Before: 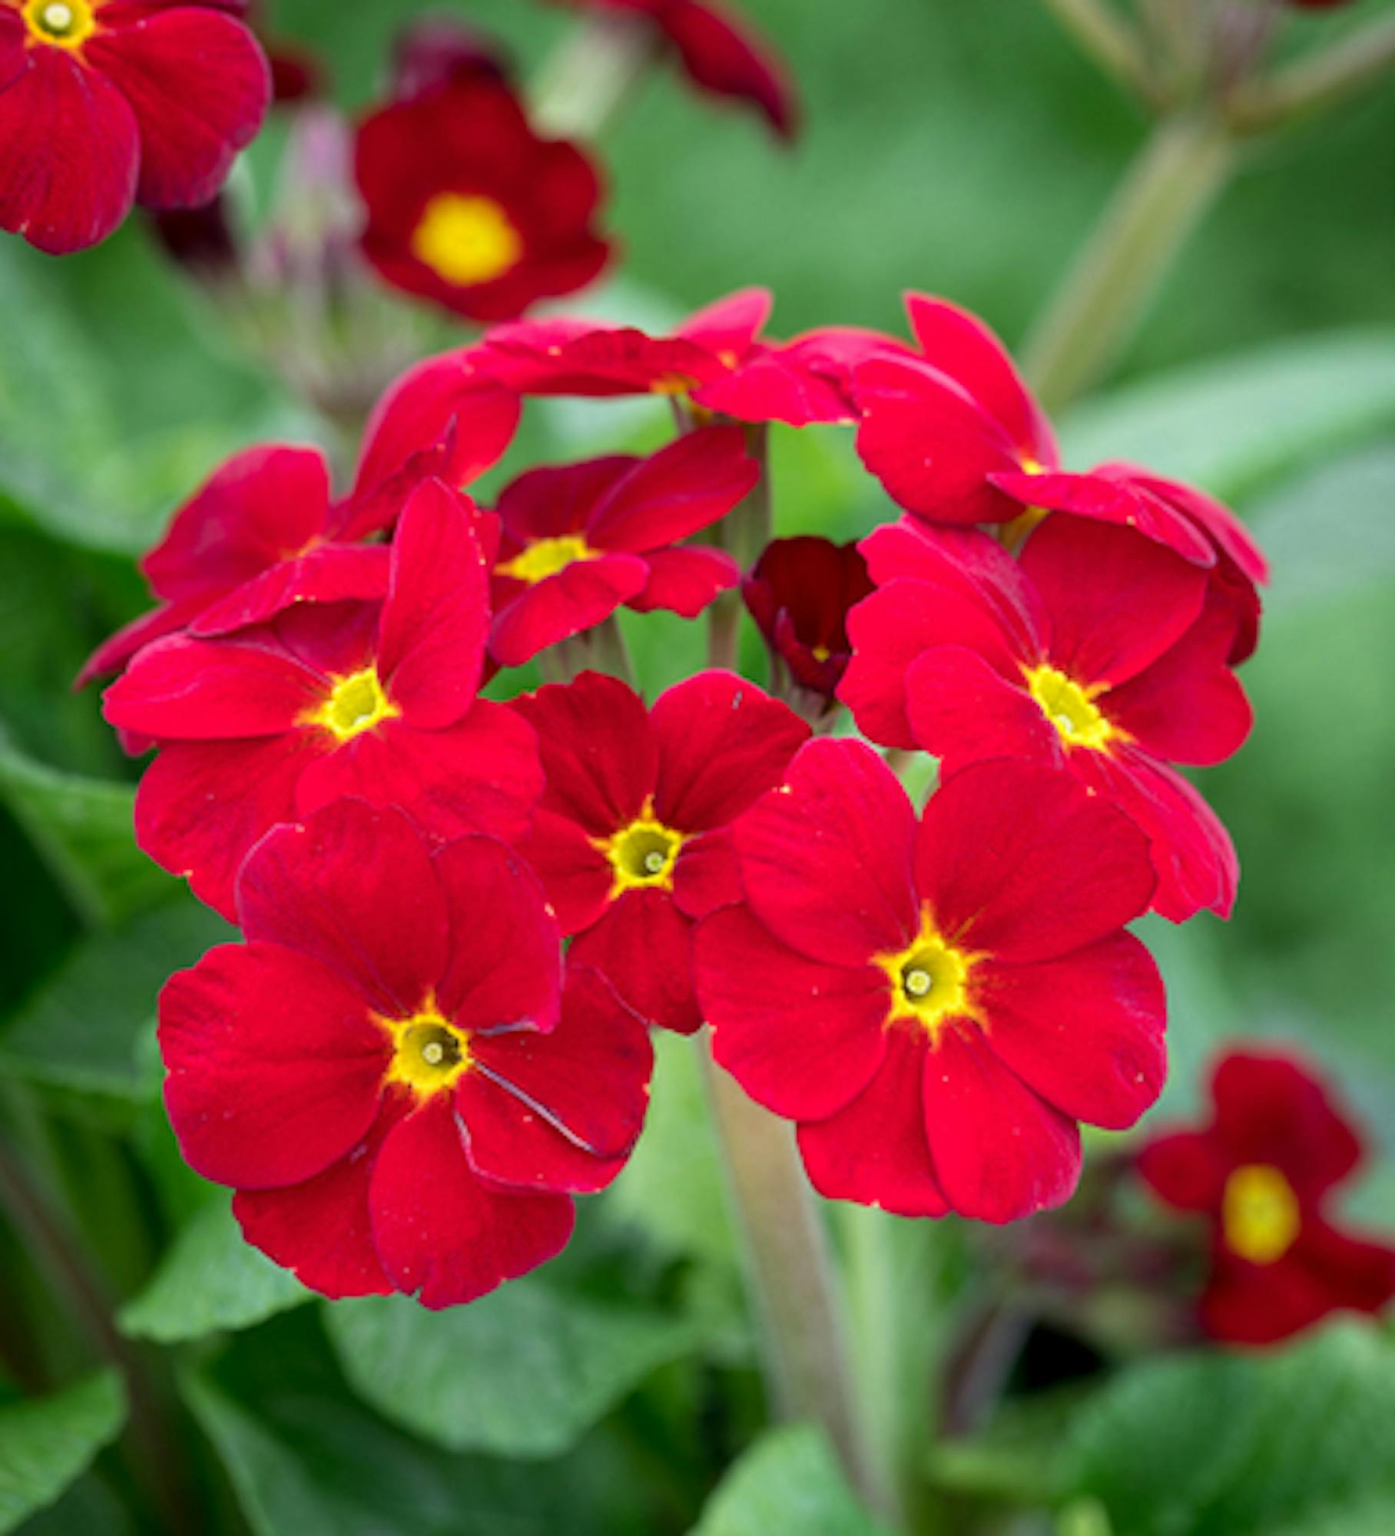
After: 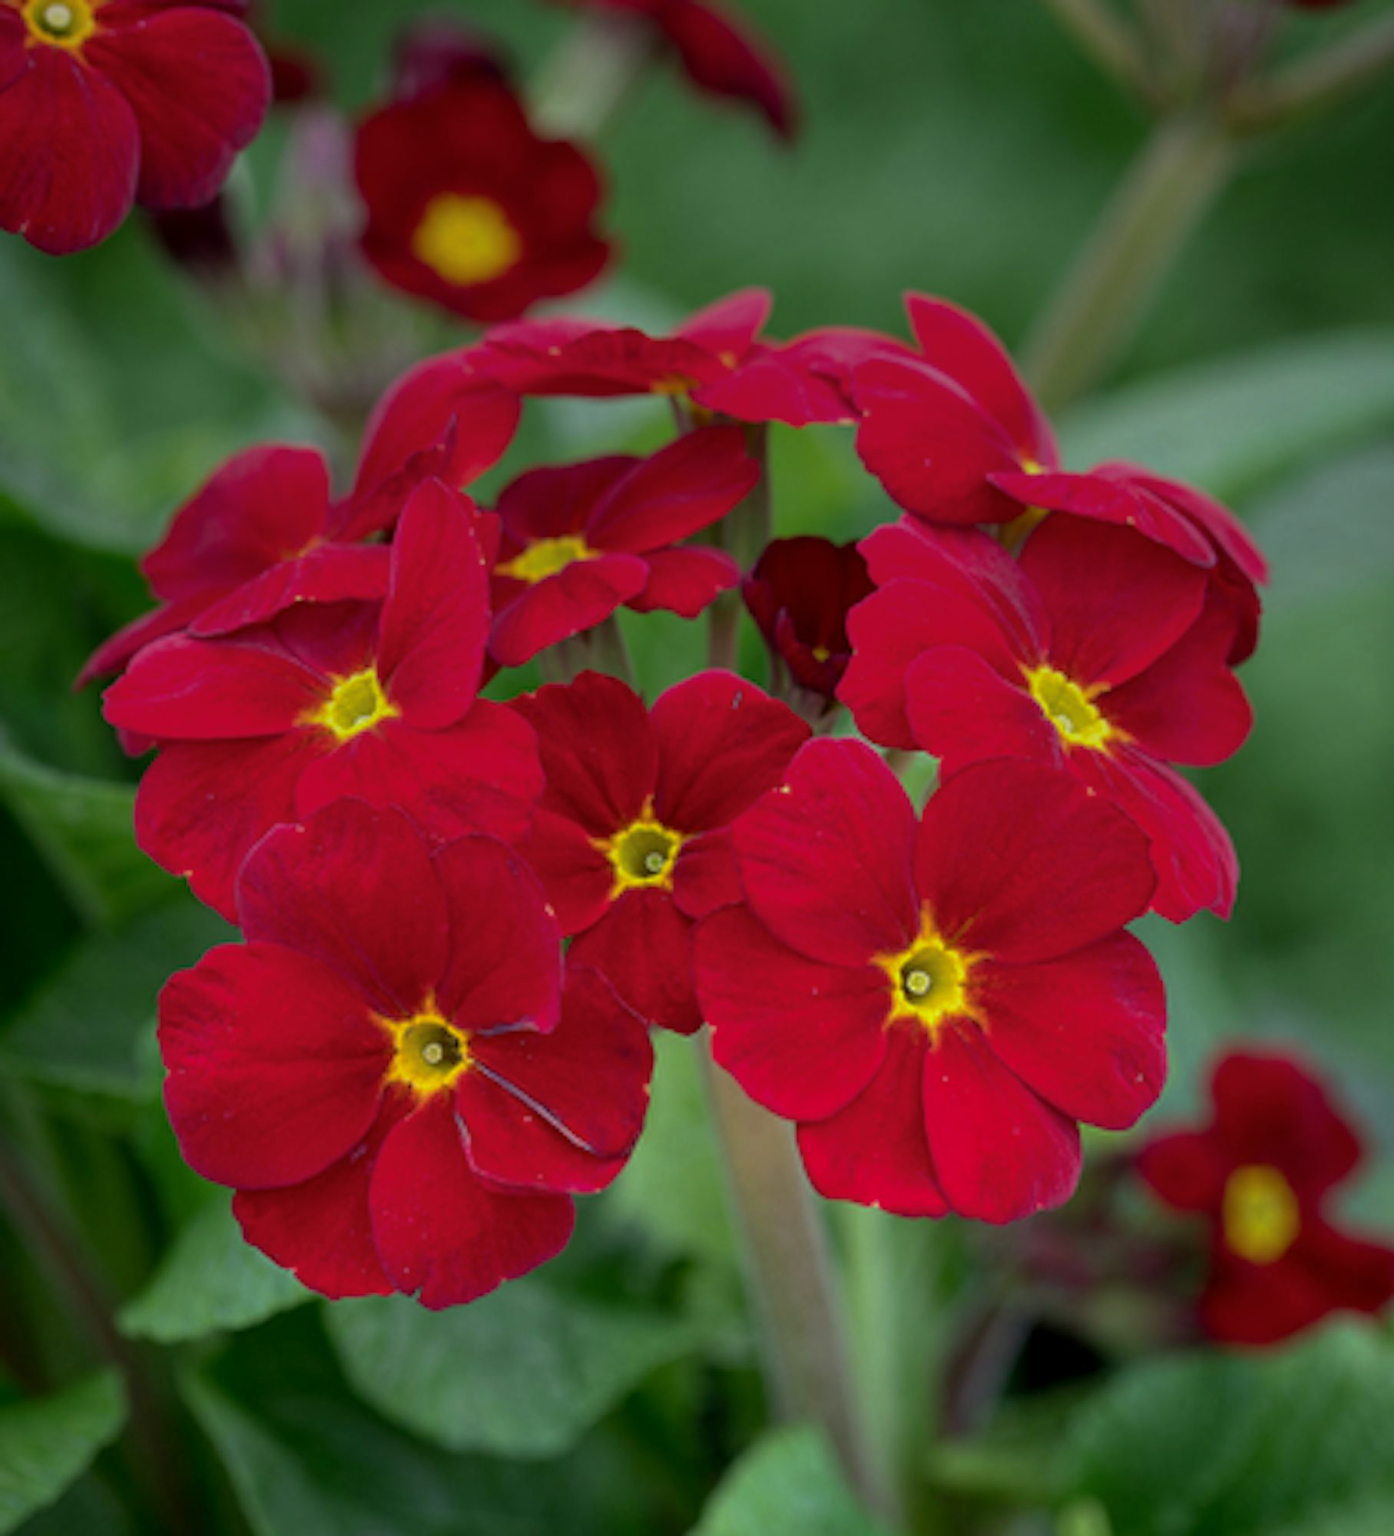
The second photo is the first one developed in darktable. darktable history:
graduated density: rotation -0.352°, offset 57.64
base curve: curves: ch0 [(0, 0) (0.595, 0.418) (1, 1)], preserve colors none
